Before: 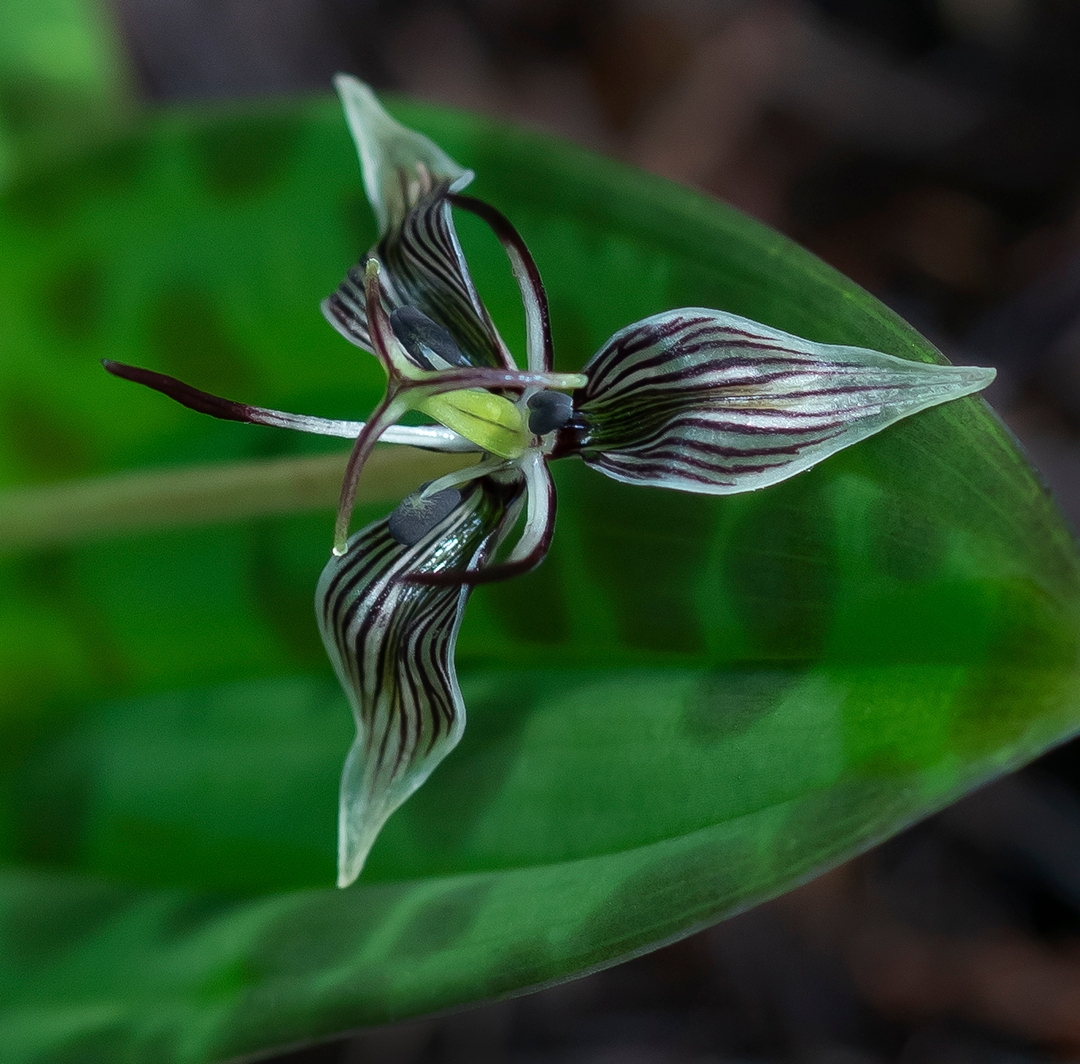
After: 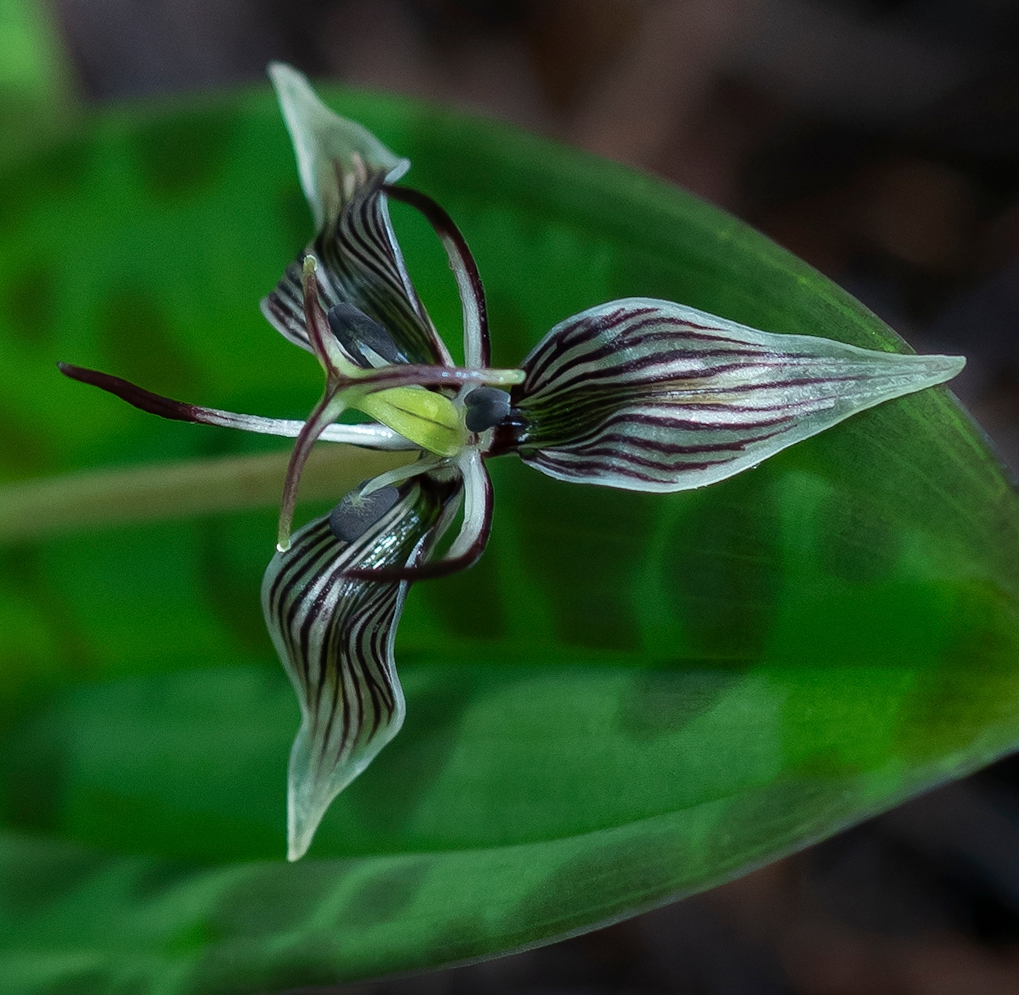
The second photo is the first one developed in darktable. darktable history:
rotate and perspective: rotation 0.062°, lens shift (vertical) 0.115, lens shift (horizontal) -0.133, crop left 0.047, crop right 0.94, crop top 0.061, crop bottom 0.94
grain: coarseness 0.09 ISO, strength 10%
